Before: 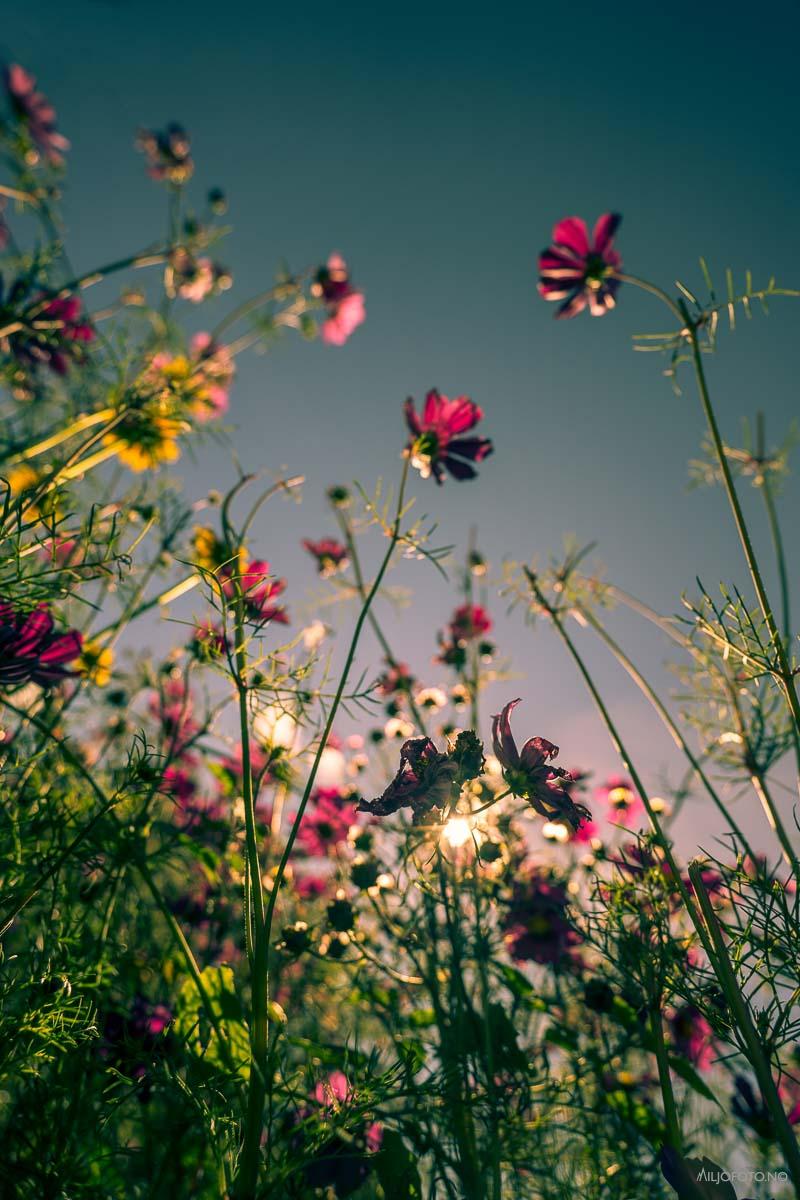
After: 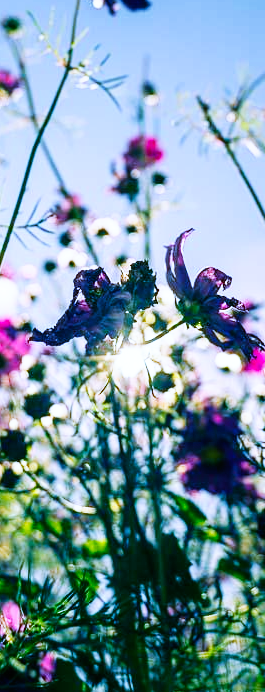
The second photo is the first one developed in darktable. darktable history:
base curve: curves: ch0 [(0, 0) (0.007, 0.004) (0.027, 0.03) (0.046, 0.07) (0.207, 0.54) (0.442, 0.872) (0.673, 0.972) (1, 1)], preserve colors none
white balance: red 0.766, blue 1.537
crop: left 40.878%, top 39.176%, right 25.993%, bottom 3.081%
